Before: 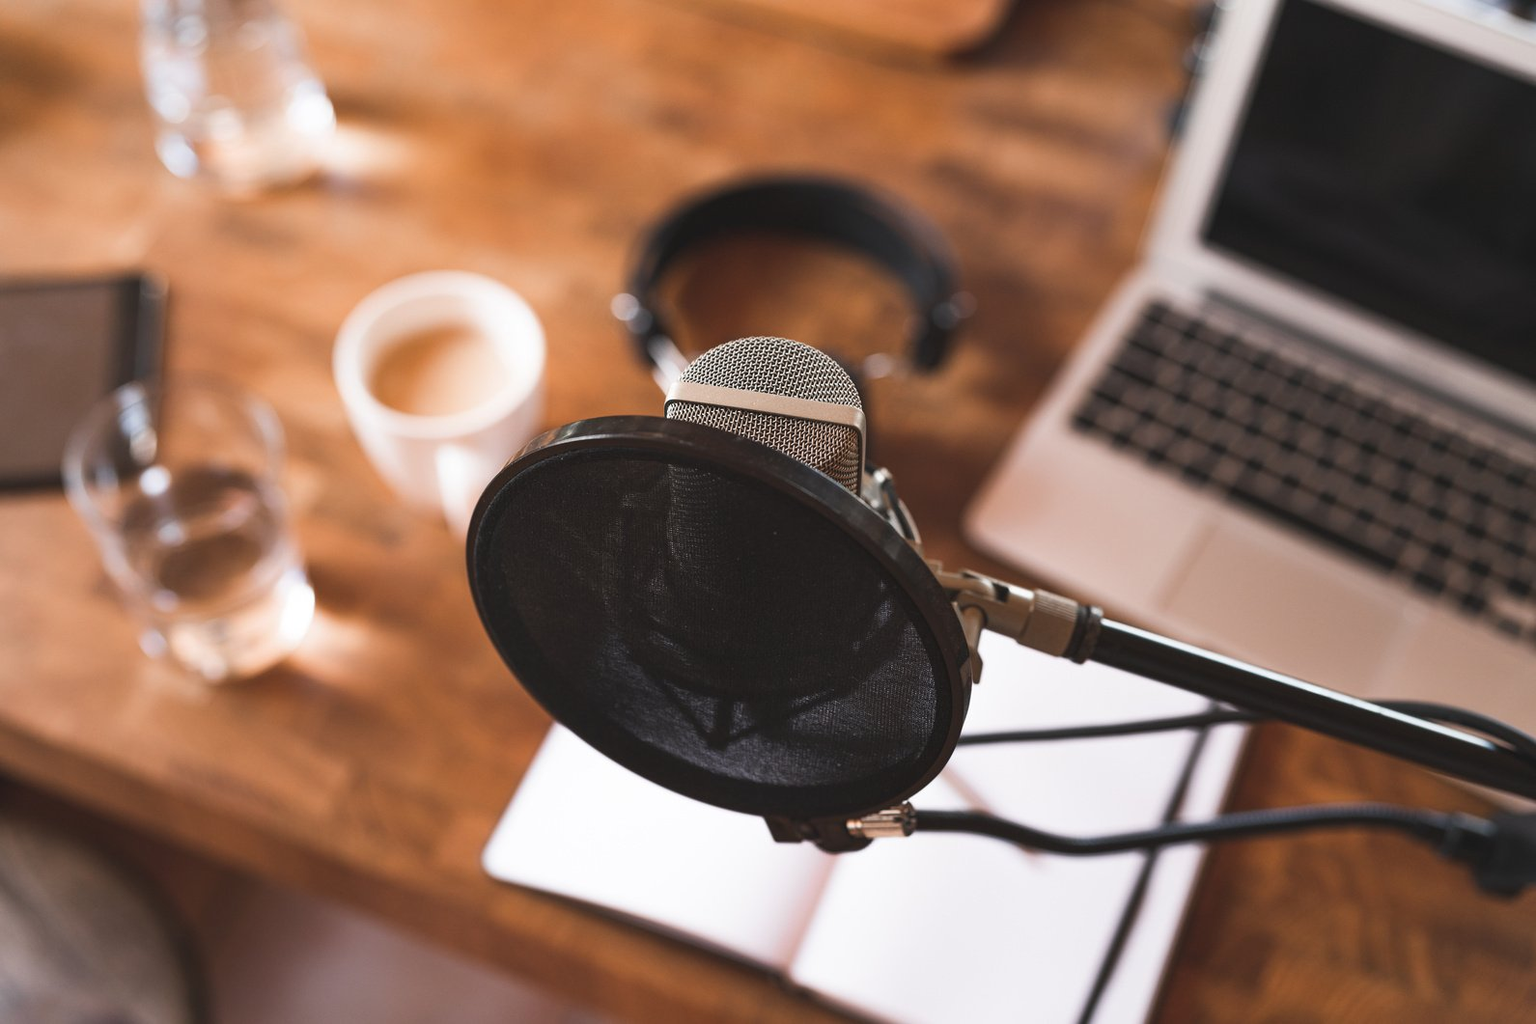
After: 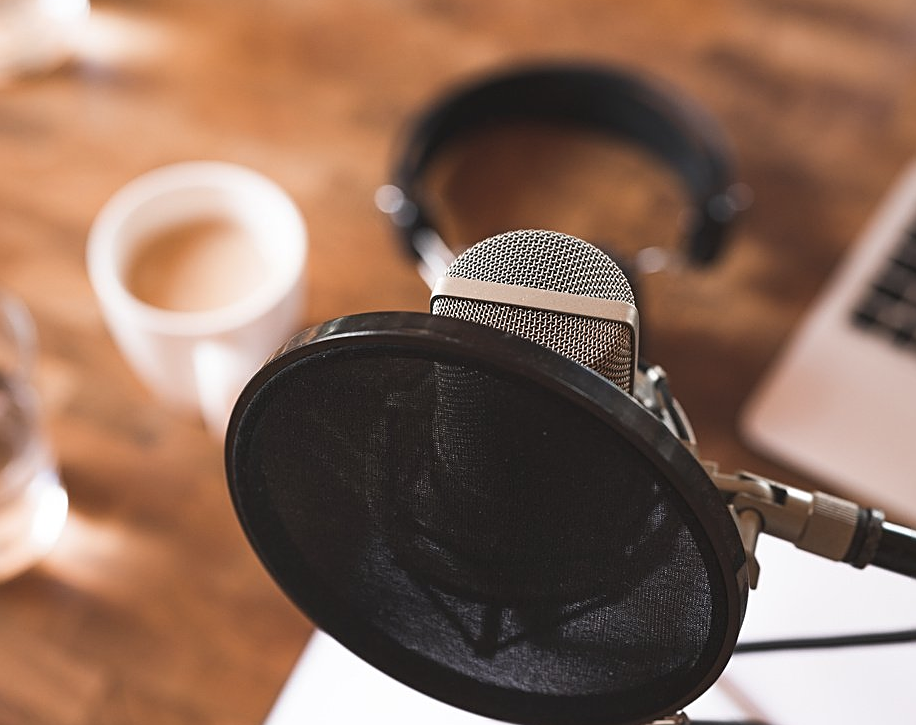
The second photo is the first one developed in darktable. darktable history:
crop: left 16.25%, top 11.24%, right 26.132%, bottom 20.404%
color zones: curves: ch1 [(0, 0.469) (0.01, 0.469) (0.12, 0.446) (0.248, 0.469) (0.5, 0.5) (0.748, 0.5) (0.99, 0.469) (1, 0.469)]
sharpen: on, module defaults
